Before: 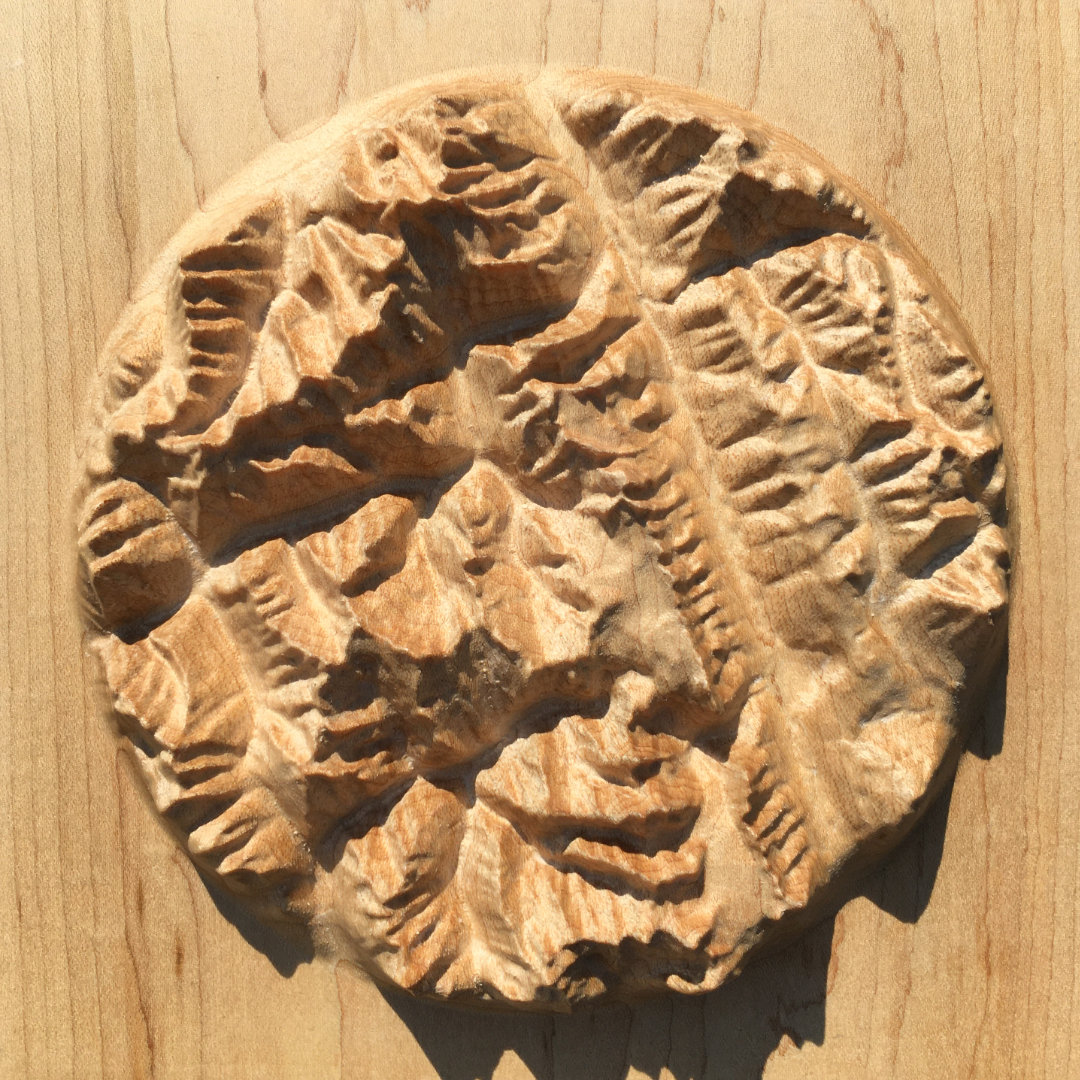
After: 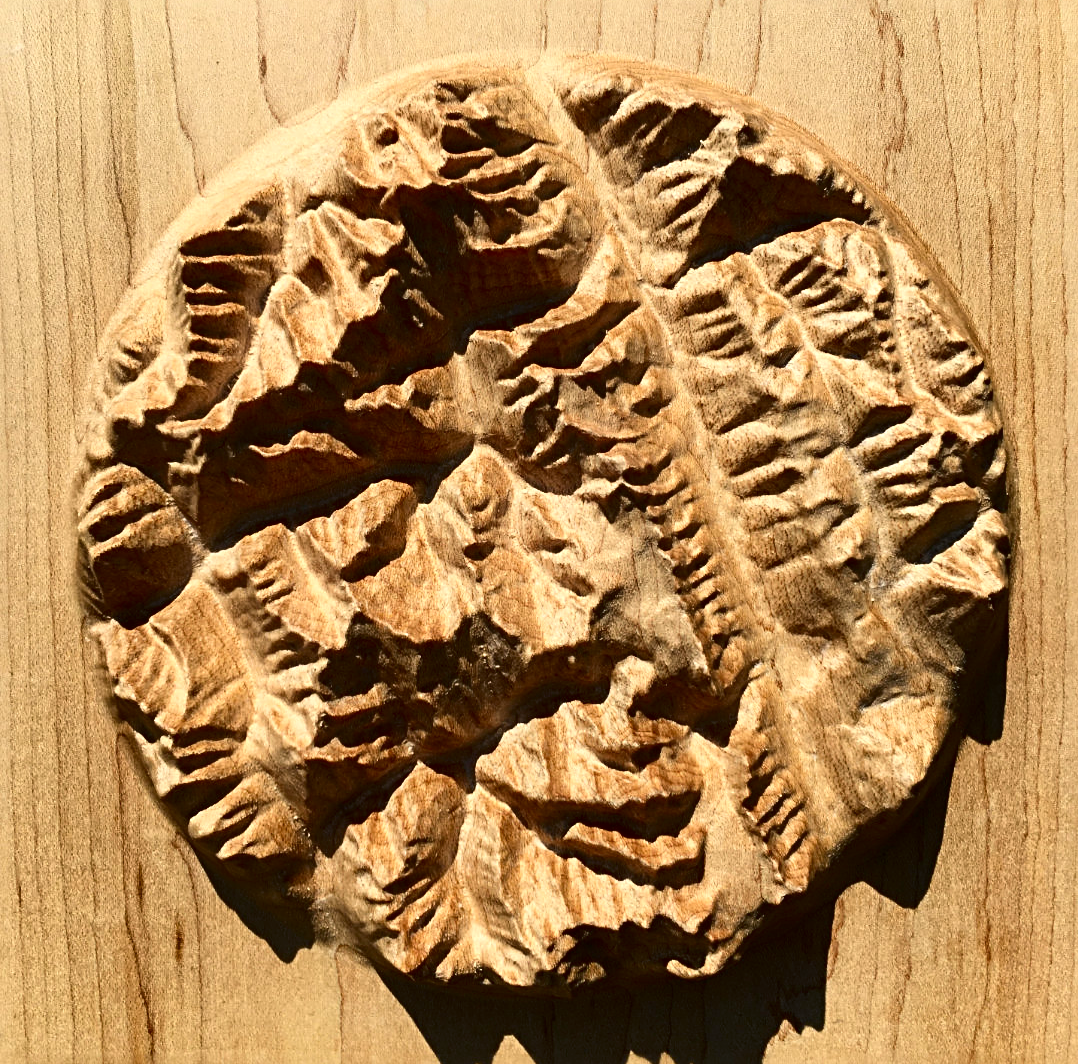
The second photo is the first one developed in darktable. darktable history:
crop: top 1.396%, right 0.122%
sharpen: radius 3.989
tone equalizer: on, module defaults
contrast brightness saturation: contrast 0.239, brightness -0.226, saturation 0.136
